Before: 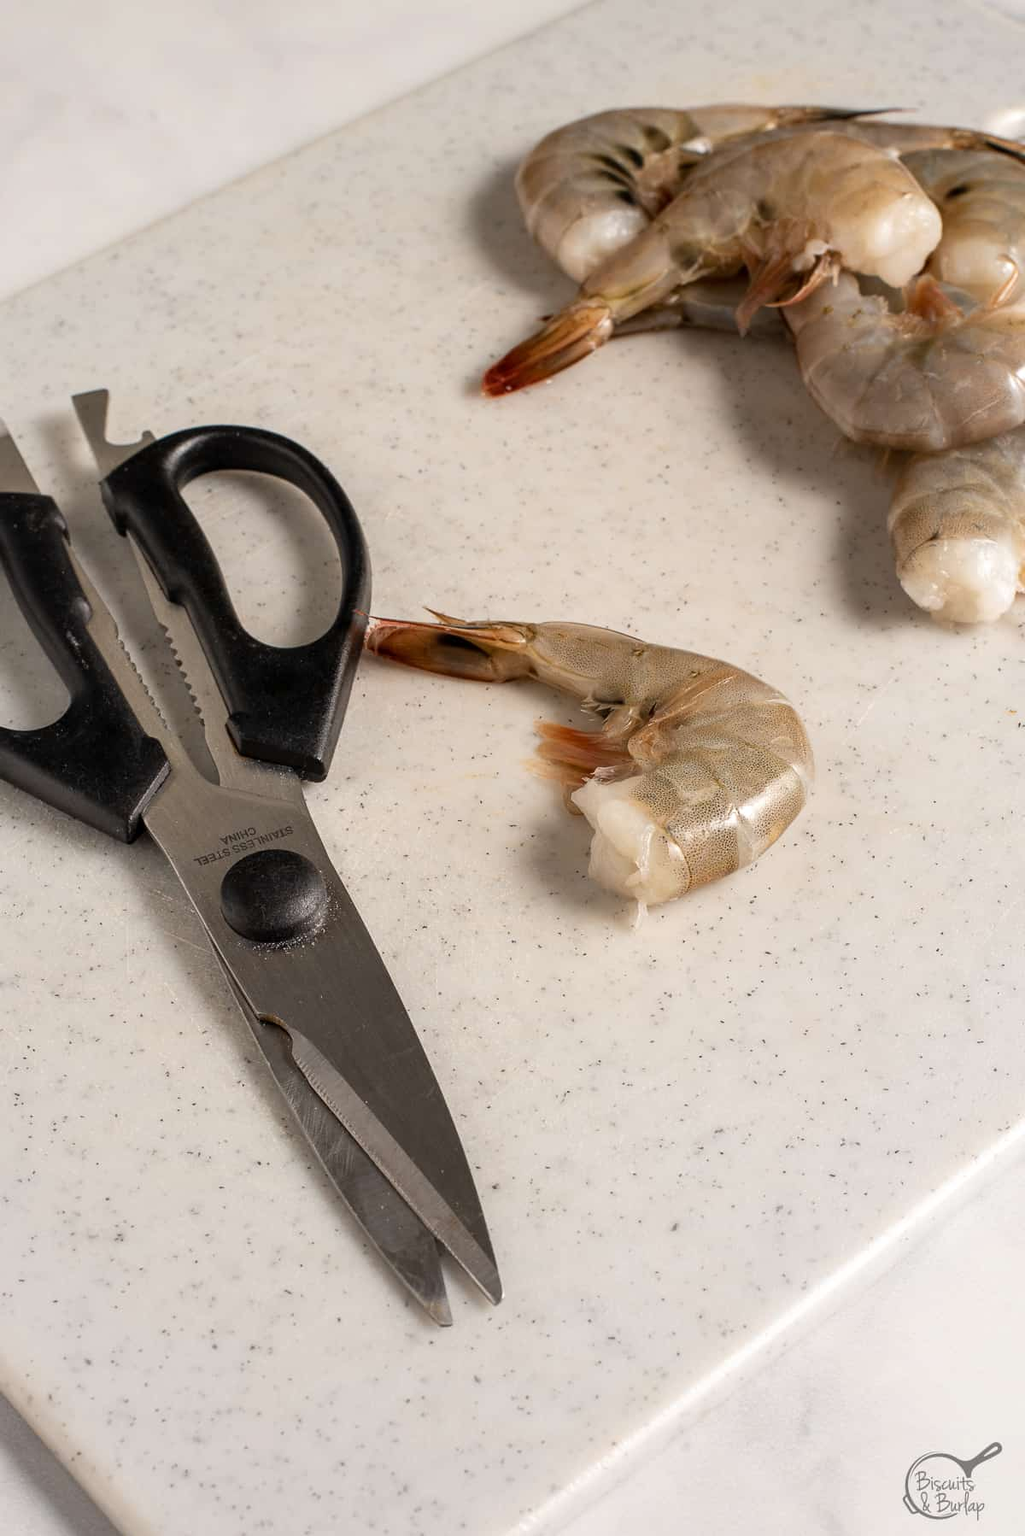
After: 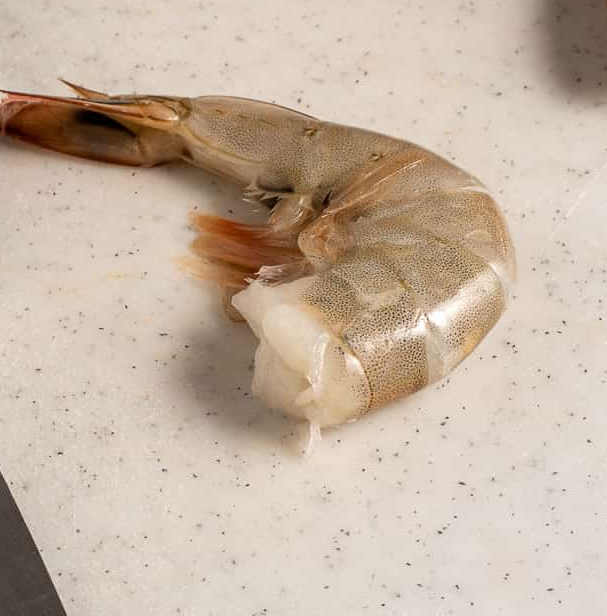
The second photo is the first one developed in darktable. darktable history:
crop: left 36.473%, top 35.183%, right 12.909%, bottom 30.517%
